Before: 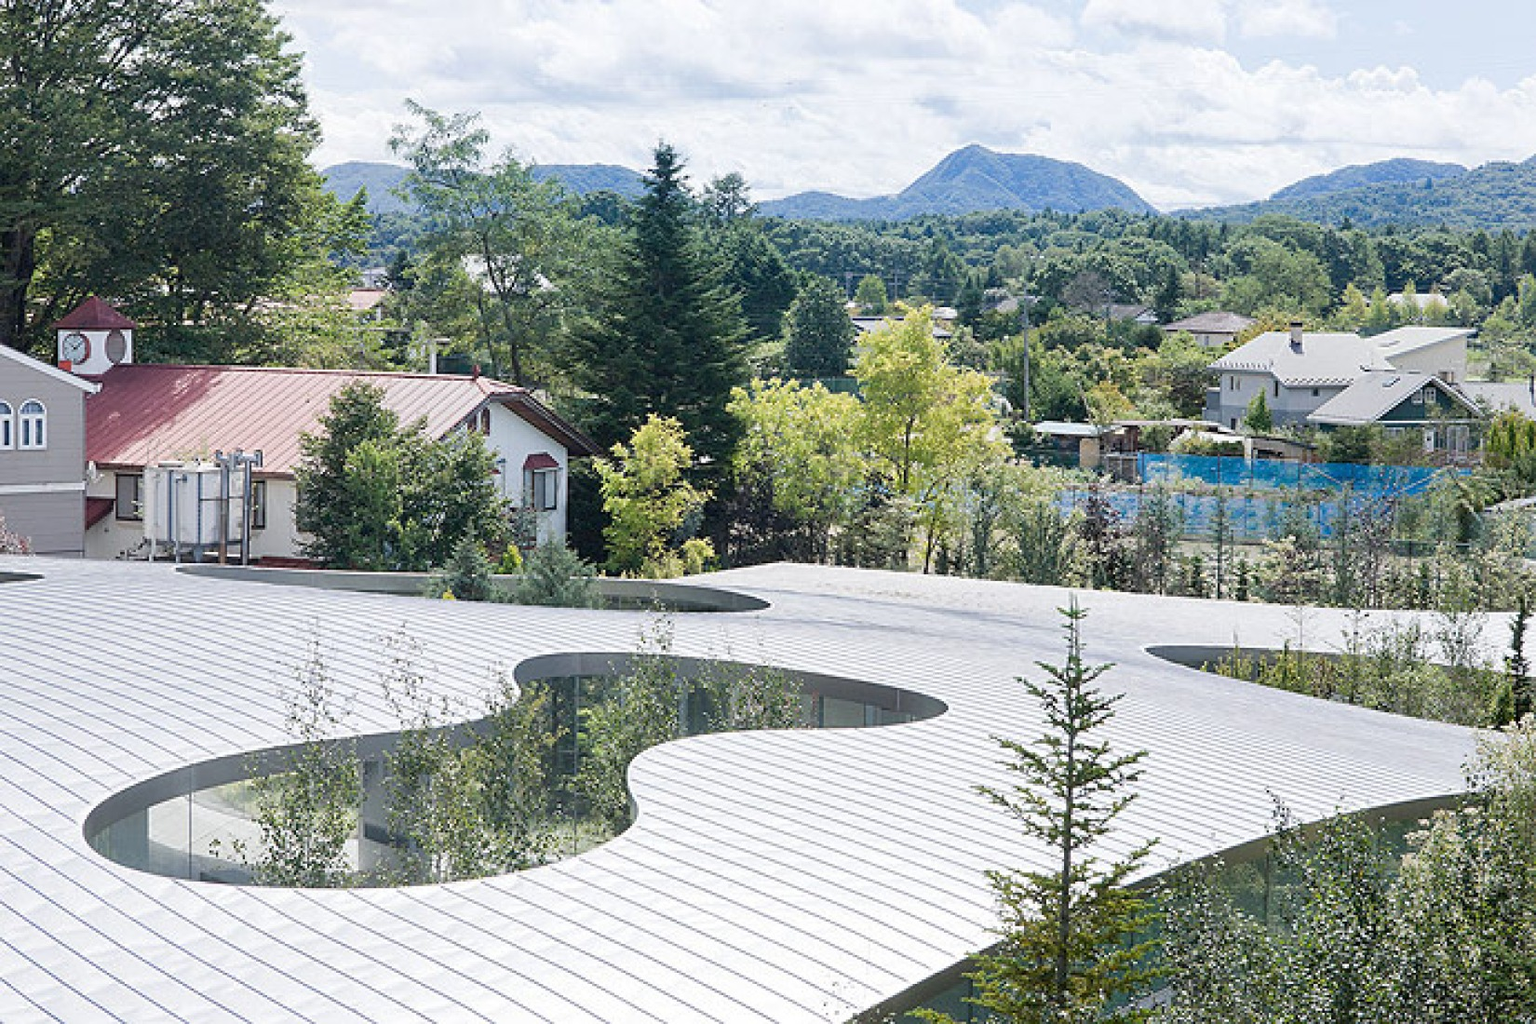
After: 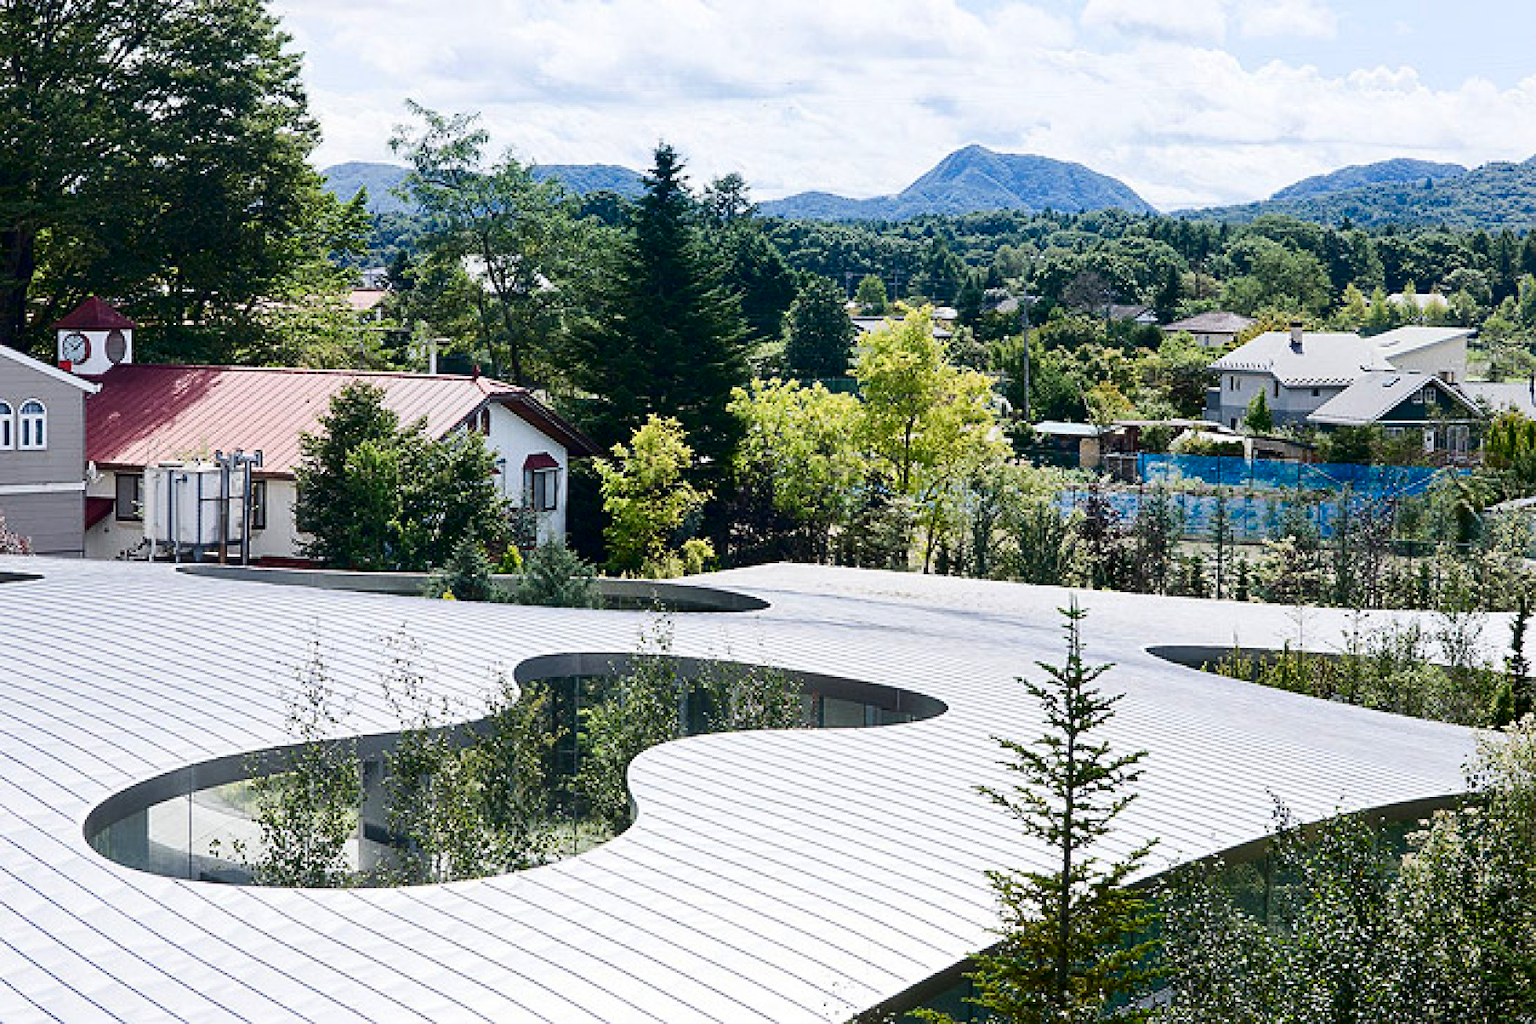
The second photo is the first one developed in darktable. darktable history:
contrast brightness saturation: contrast 0.222, brightness -0.186, saturation 0.233
